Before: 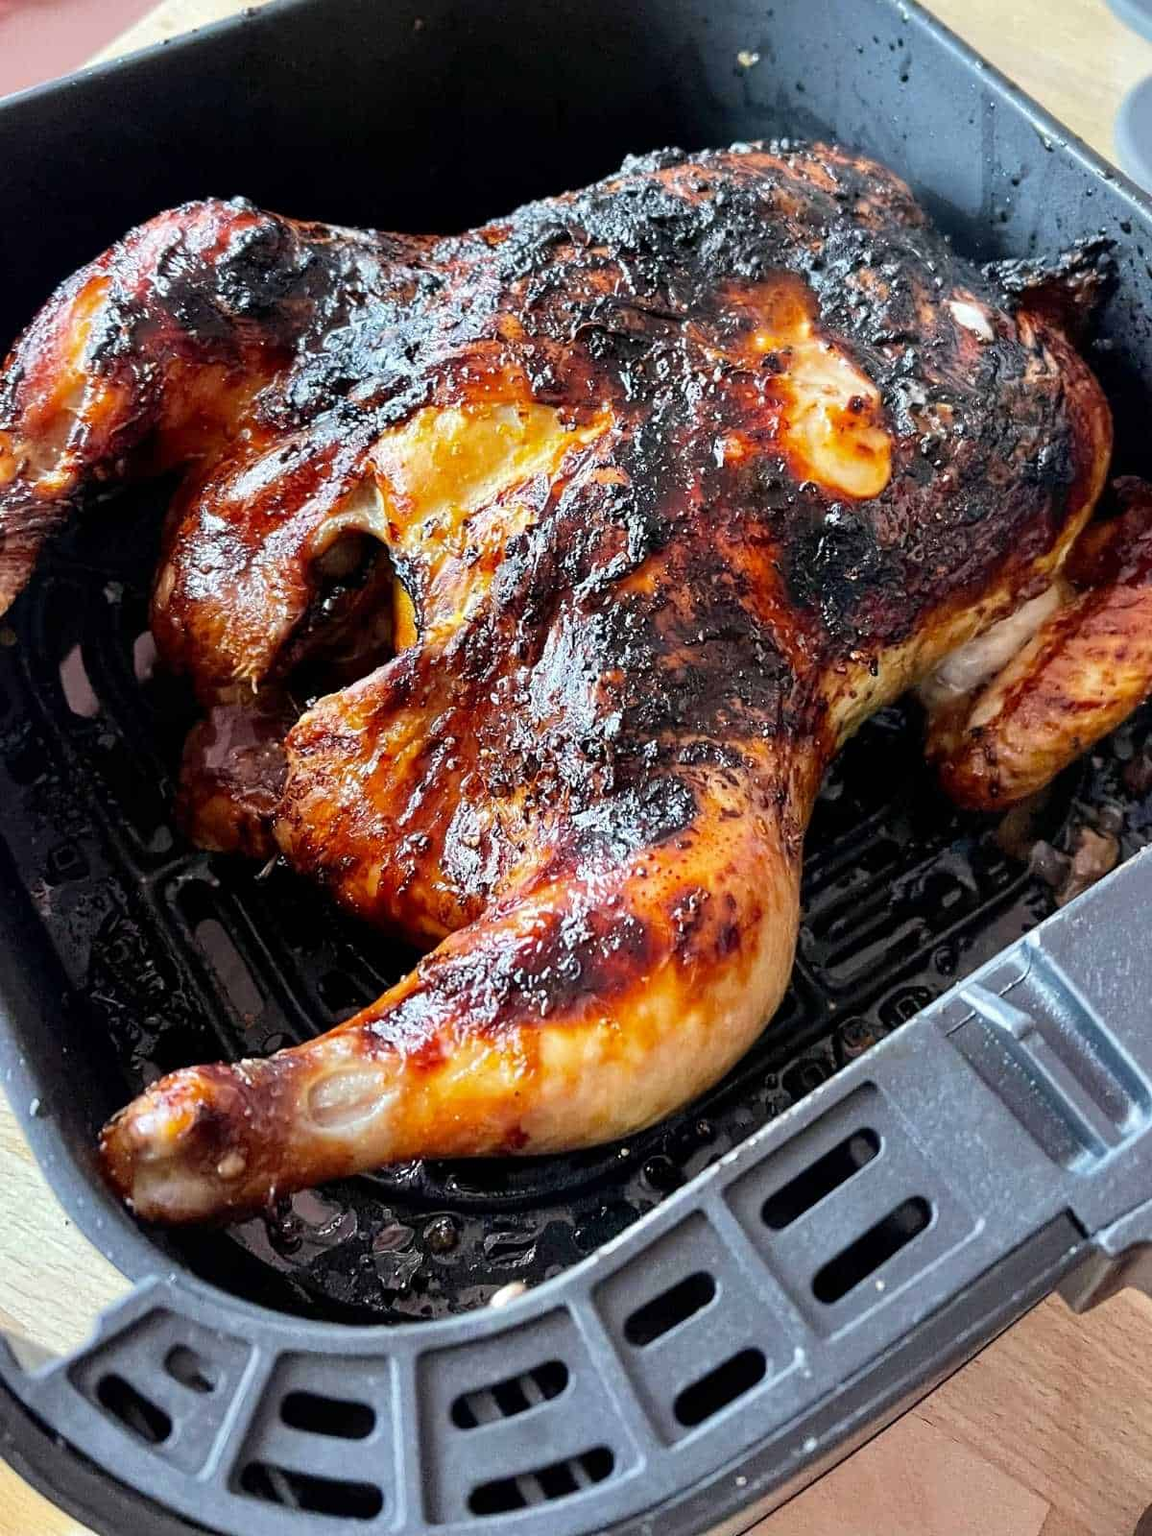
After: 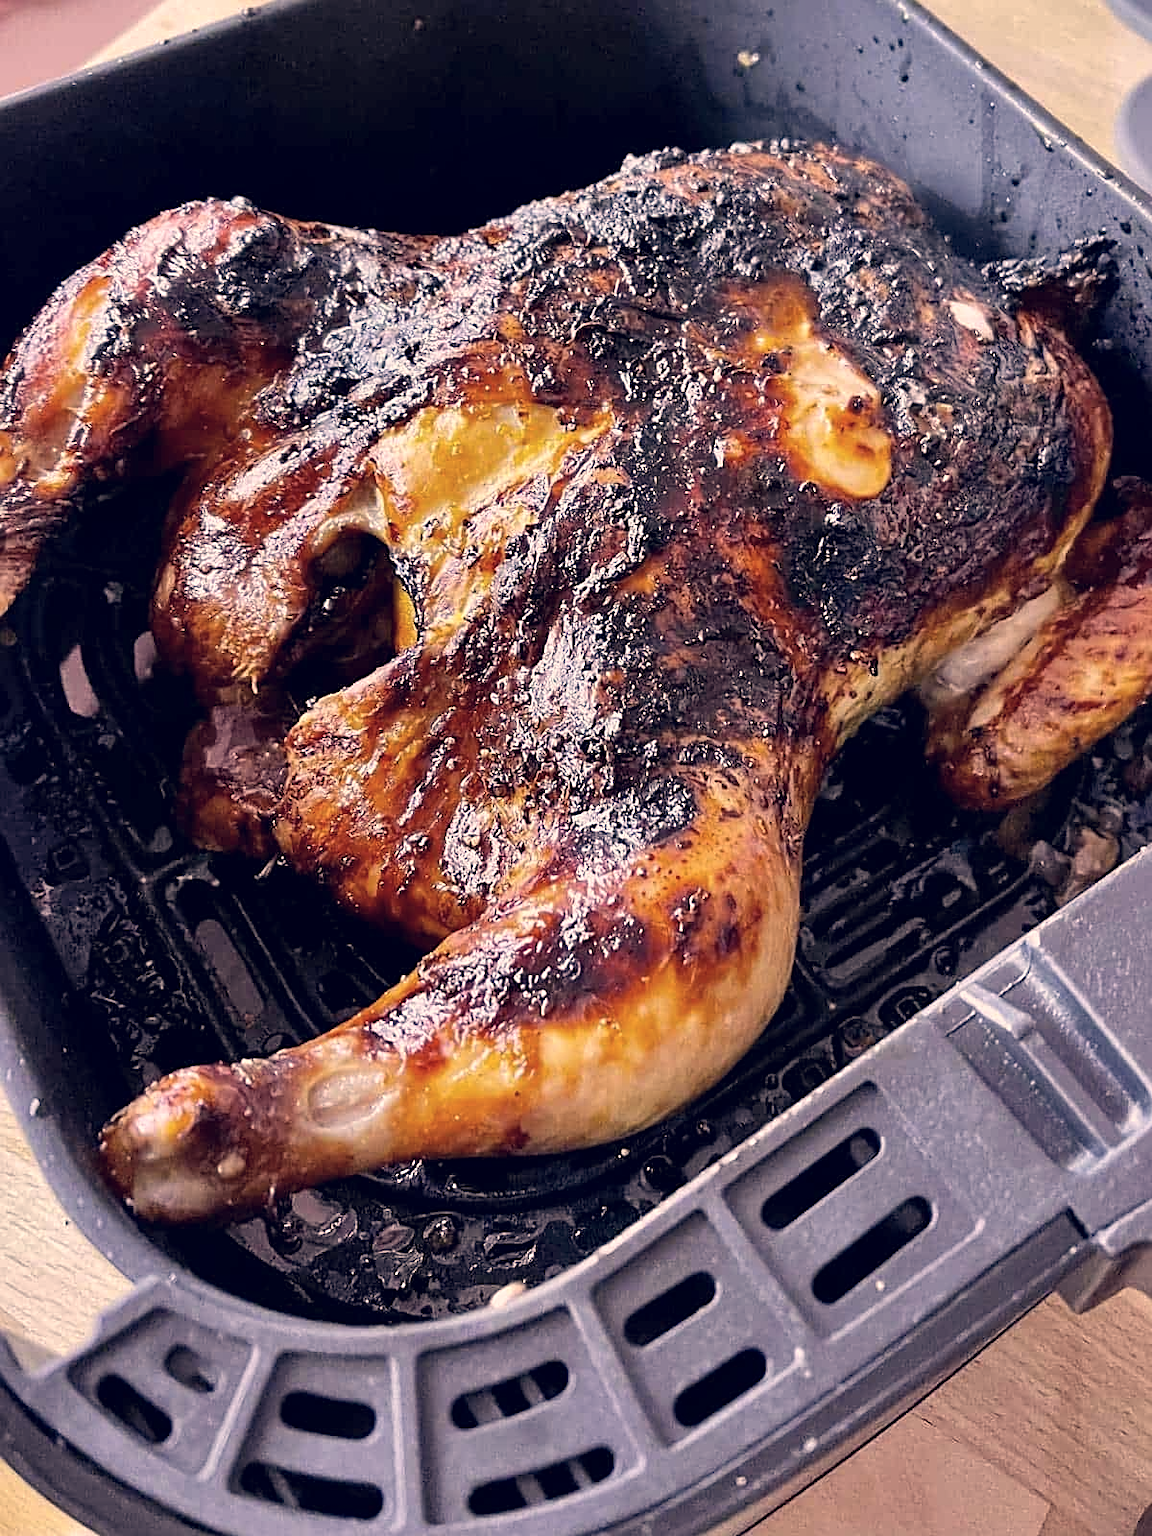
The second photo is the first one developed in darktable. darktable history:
color correction: highlights a* 19.59, highlights b* 27.49, shadows a* 3.46, shadows b* -17.28, saturation 0.73
shadows and highlights: shadows 43.71, white point adjustment -1.46, soften with gaussian
white balance: red 0.954, blue 1.079
sharpen: on, module defaults
